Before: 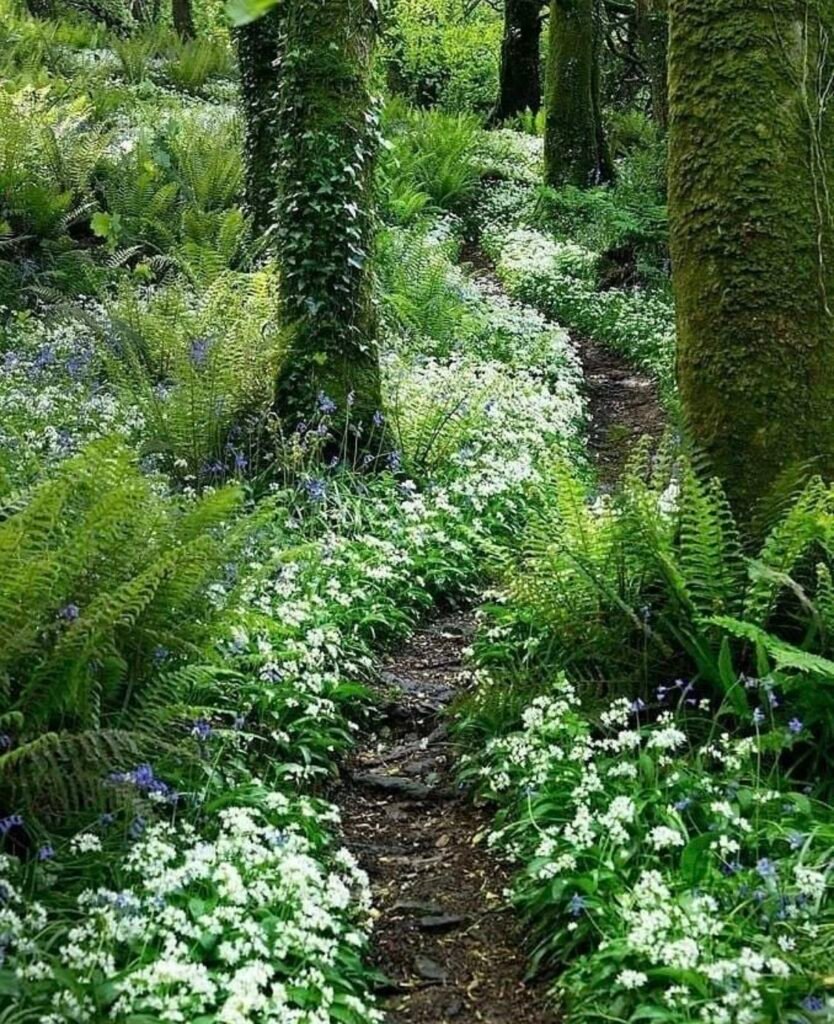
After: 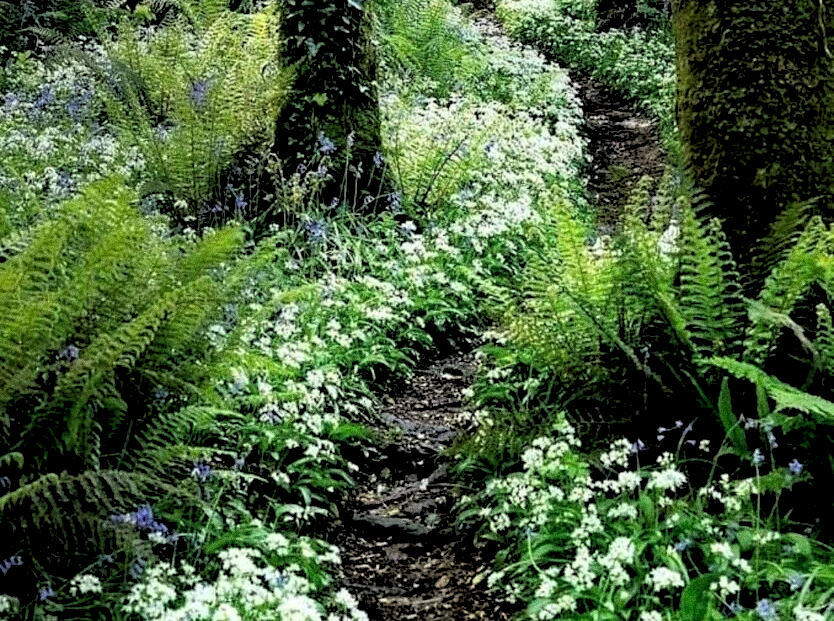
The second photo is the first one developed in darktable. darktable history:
grain: coarseness 8.68 ISO, strength 31.94%
crop and rotate: top 25.357%, bottom 13.942%
rgb levels: levels [[0.029, 0.461, 0.922], [0, 0.5, 1], [0, 0.5, 1]]
